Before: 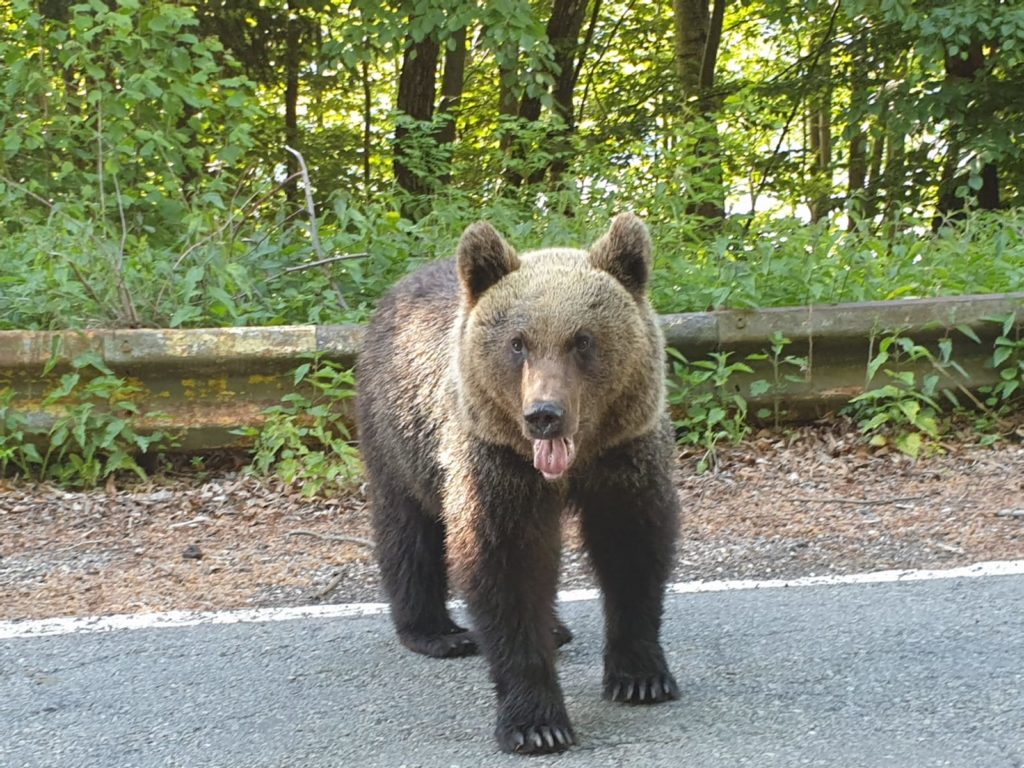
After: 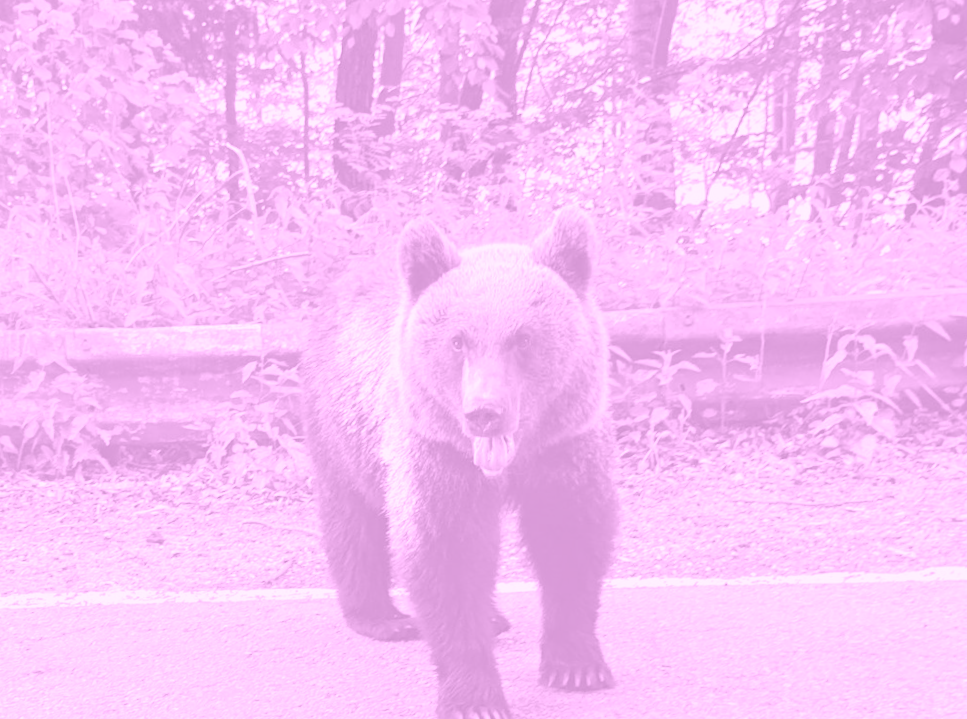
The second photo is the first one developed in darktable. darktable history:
tone equalizer: -8 EV -0.417 EV, -7 EV -0.389 EV, -6 EV -0.333 EV, -5 EV -0.222 EV, -3 EV 0.222 EV, -2 EV 0.333 EV, -1 EV 0.389 EV, +0 EV 0.417 EV, edges refinement/feathering 500, mask exposure compensation -1.57 EV, preserve details no
haze removal: on, module defaults
rotate and perspective: rotation 0.062°, lens shift (vertical) 0.115, lens shift (horizontal) -0.133, crop left 0.047, crop right 0.94, crop top 0.061, crop bottom 0.94
colorize: hue 331.2°, saturation 75%, source mix 30.28%, lightness 70.52%, version 1
